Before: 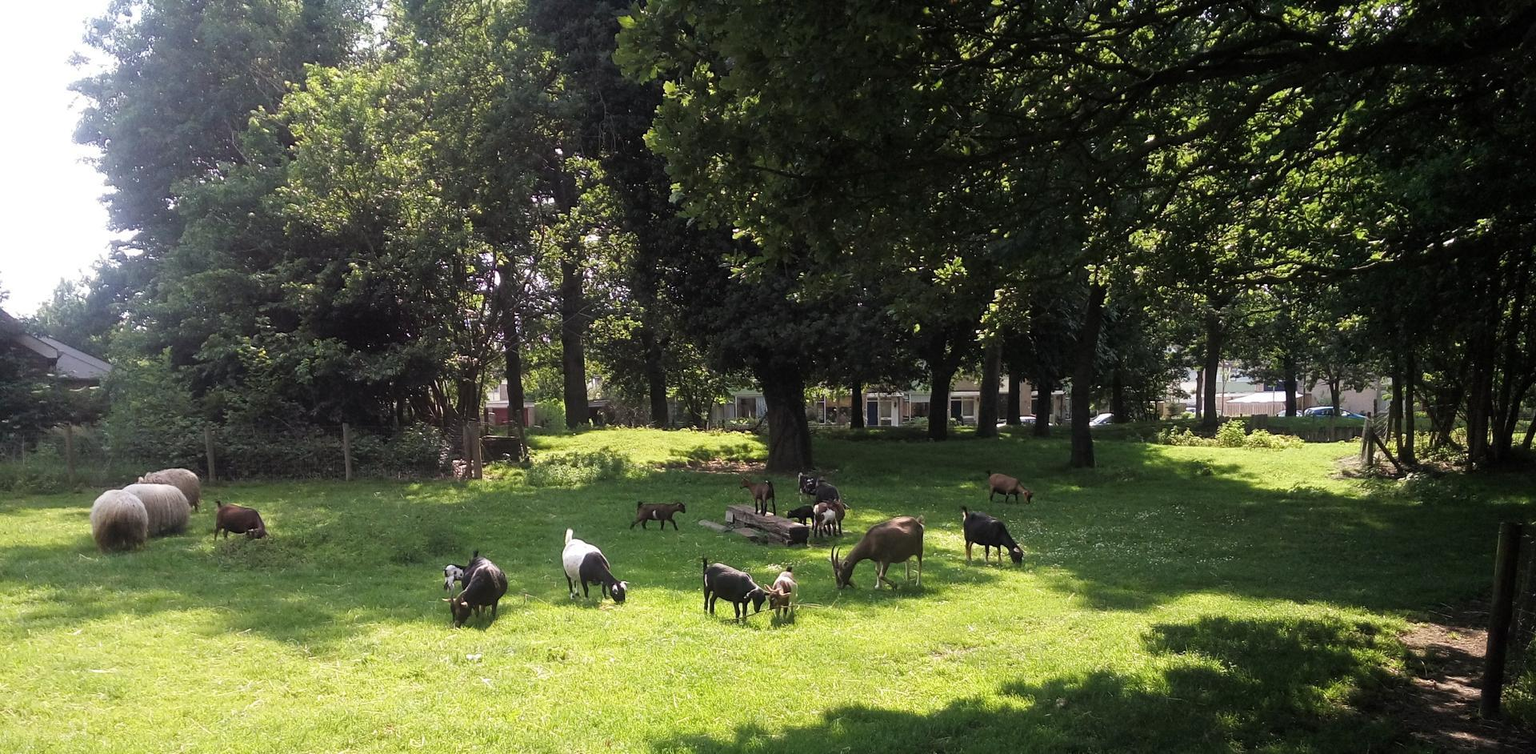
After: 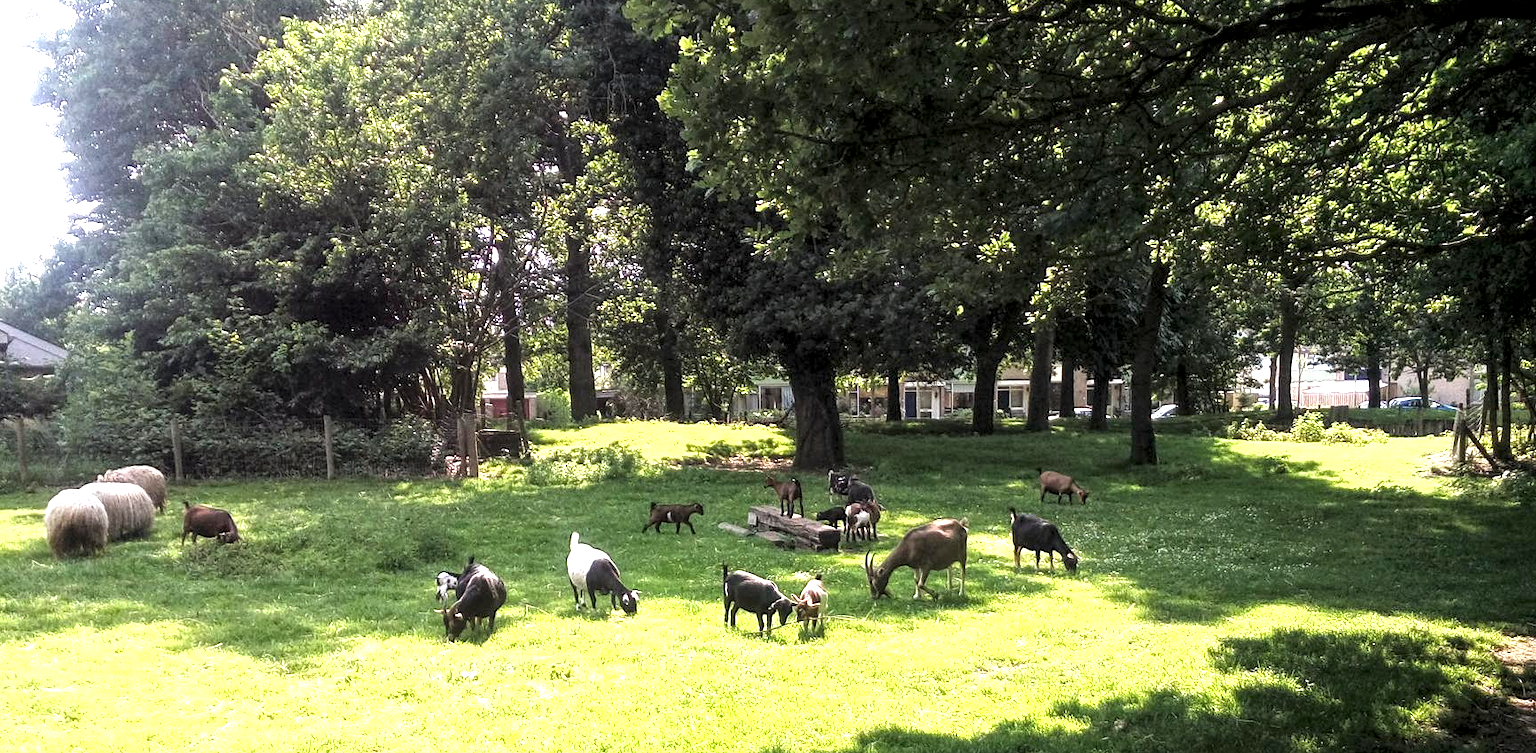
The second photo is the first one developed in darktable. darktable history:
crop: left 3.305%, top 6.436%, right 6.389%, bottom 3.258%
local contrast: highlights 100%, shadows 100%, detail 200%, midtone range 0.2
exposure: black level correction 0, exposure 0.95 EV, compensate exposure bias true, compensate highlight preservation false
